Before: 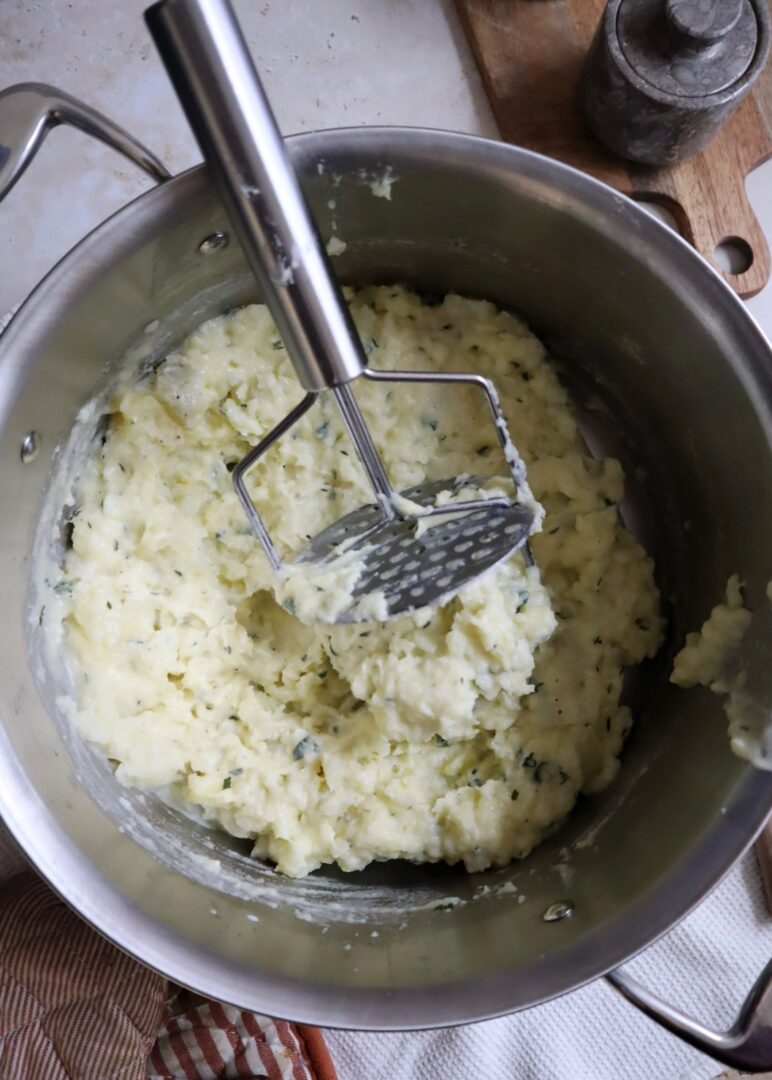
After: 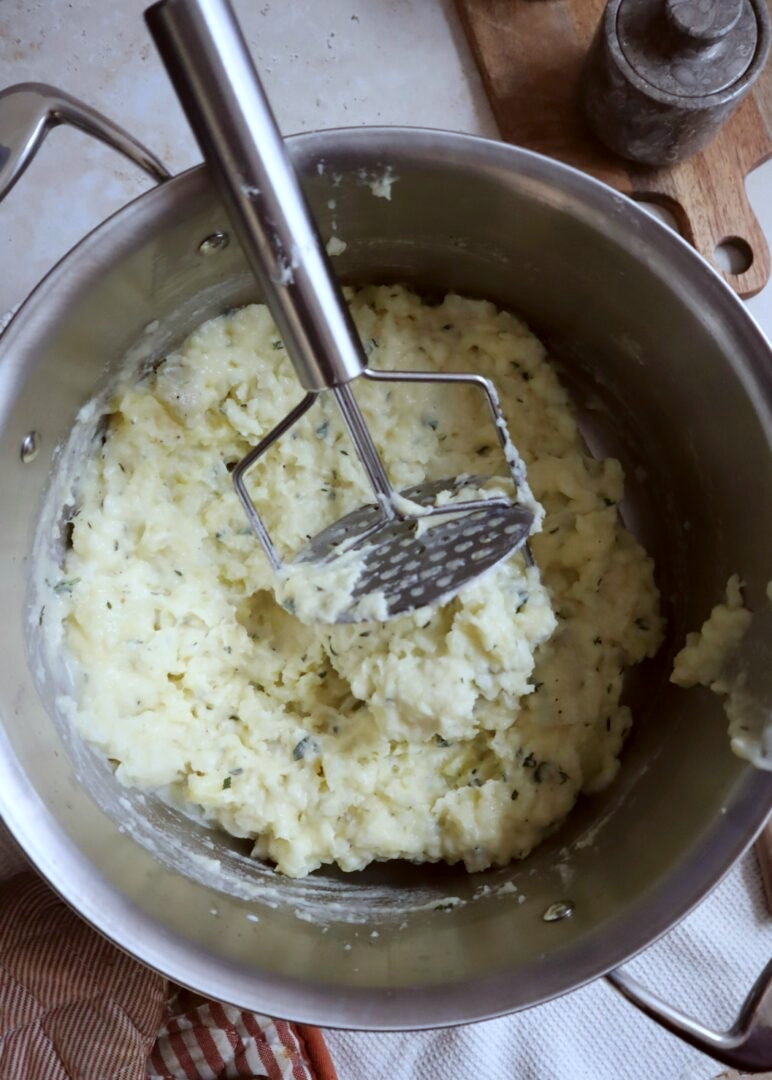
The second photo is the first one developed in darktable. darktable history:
color correction: highlights a* -4.99, highlights b* -4.19, shadows a* 4.1, shadows b* 4.39
